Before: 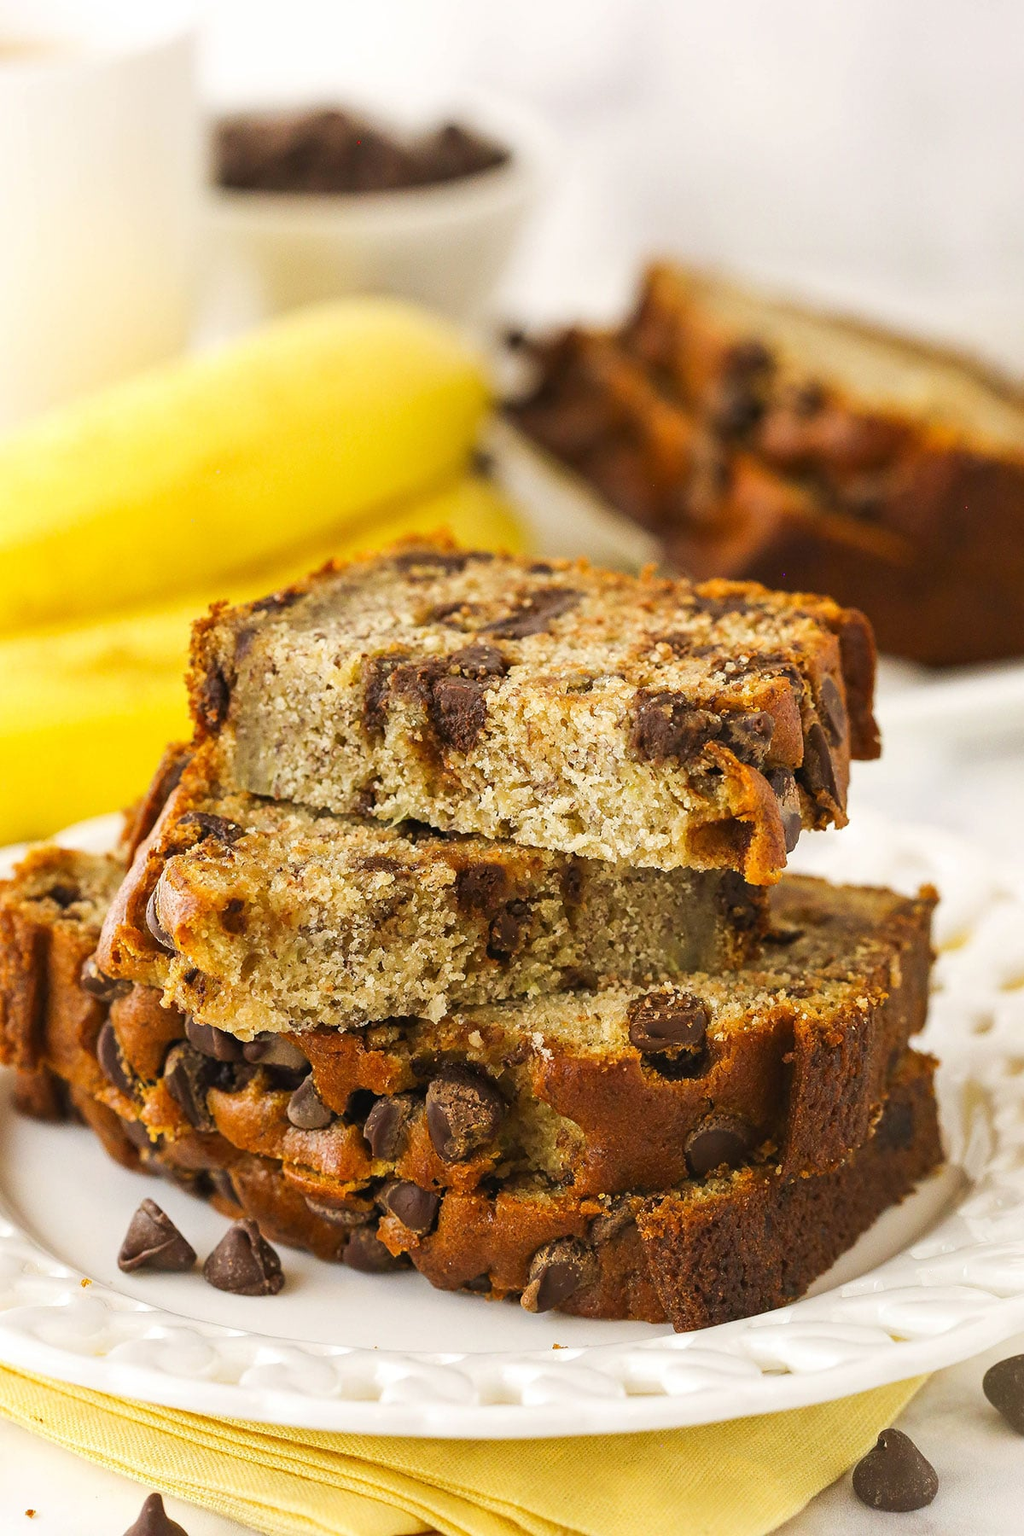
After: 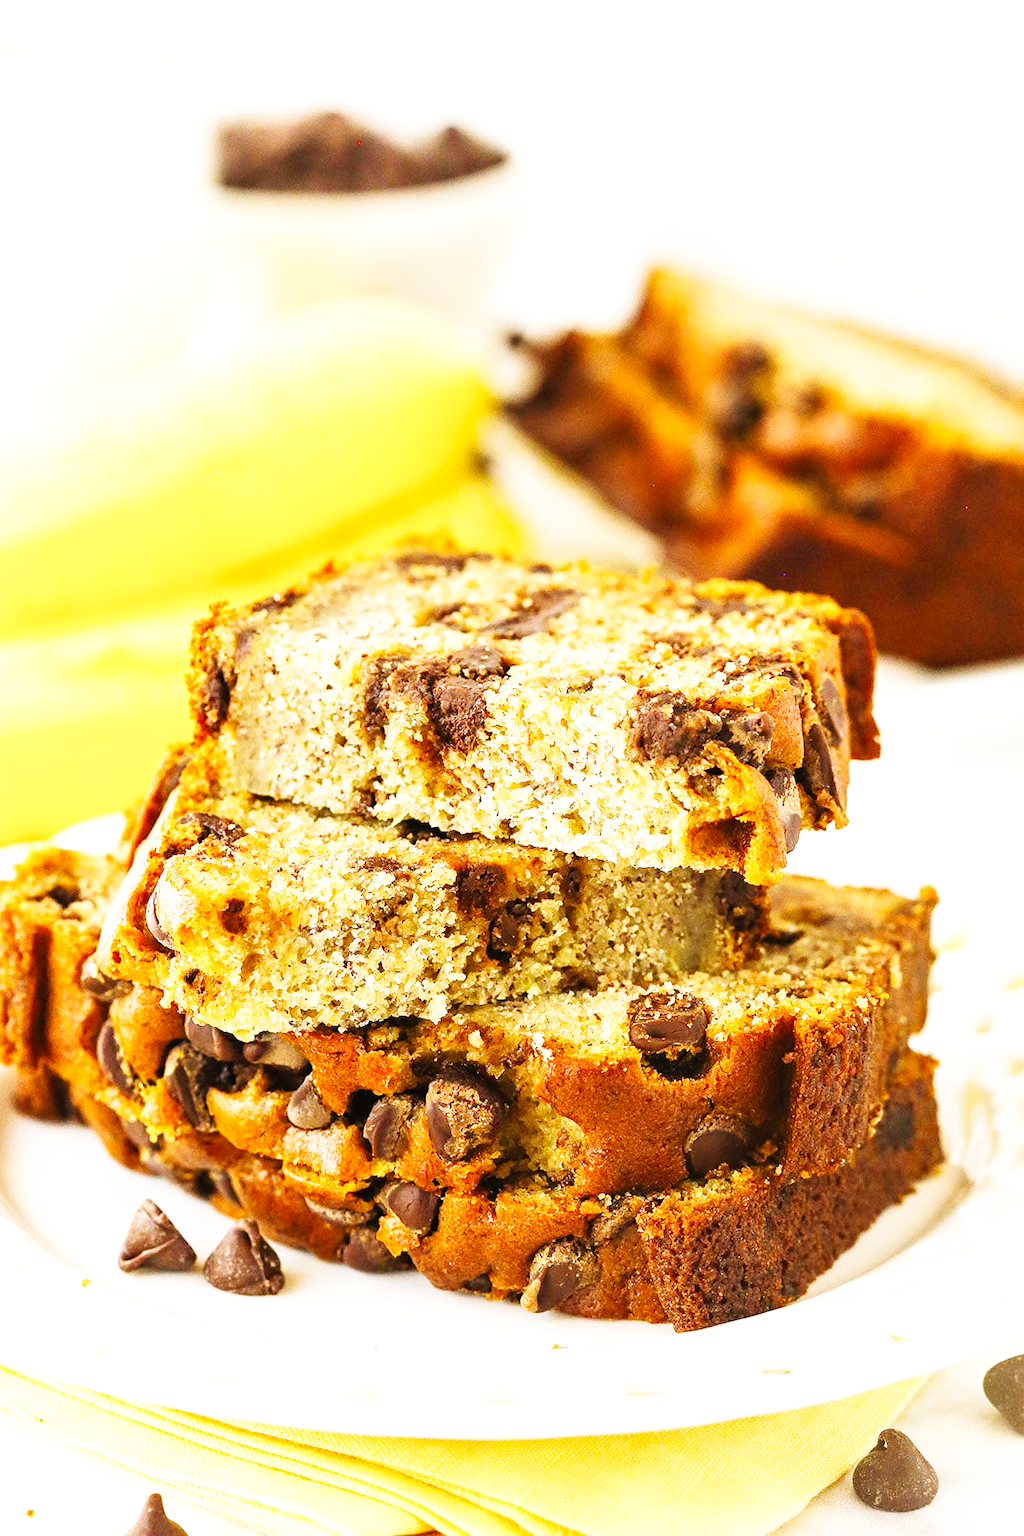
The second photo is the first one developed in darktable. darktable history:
base curve: curves: ch0 [(0, 0.003) (0.001, 0.002) (0.006, 0.004) (0.02, 0.022) (0.048, 0.086) (0.094, 0.234) (0.162, 0.431) (0.258, 0.629) (0.385, 0.8) (0.548, 0.918) (0.751, 0.988) (1, 1)], preserve colors none
exposure: exposure 0.3 EV, compensate highlight preservation false
